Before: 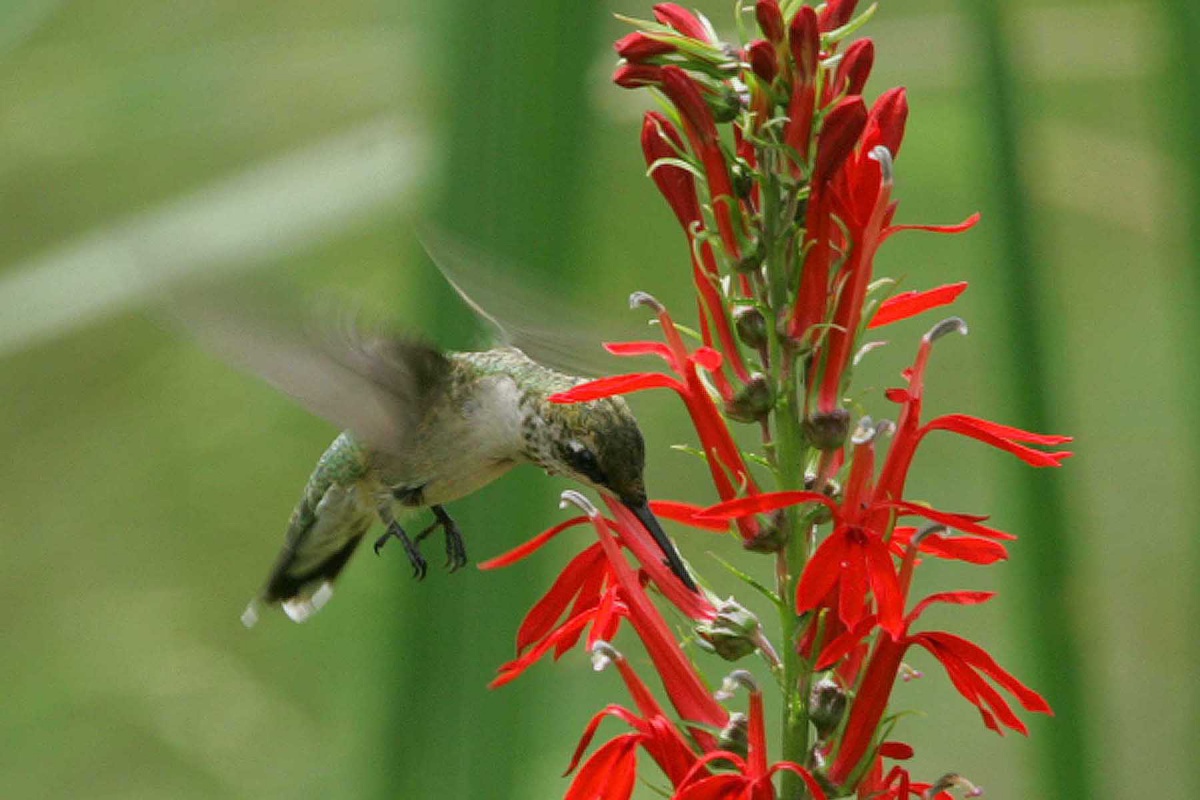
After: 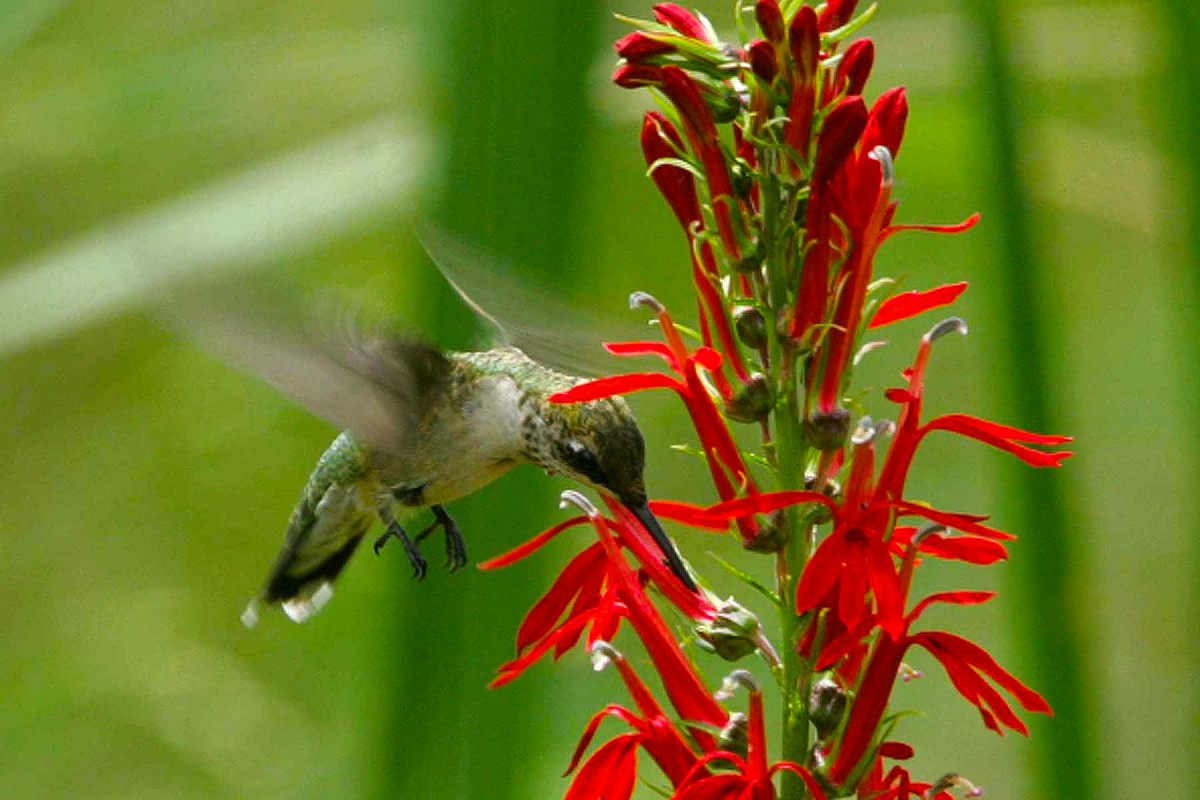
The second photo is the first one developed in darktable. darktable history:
color balance rgb: perceptual saturation grading › global saturation 38.894%, contrast 15.205%
contrast brightness saturation: contrast 0.075
